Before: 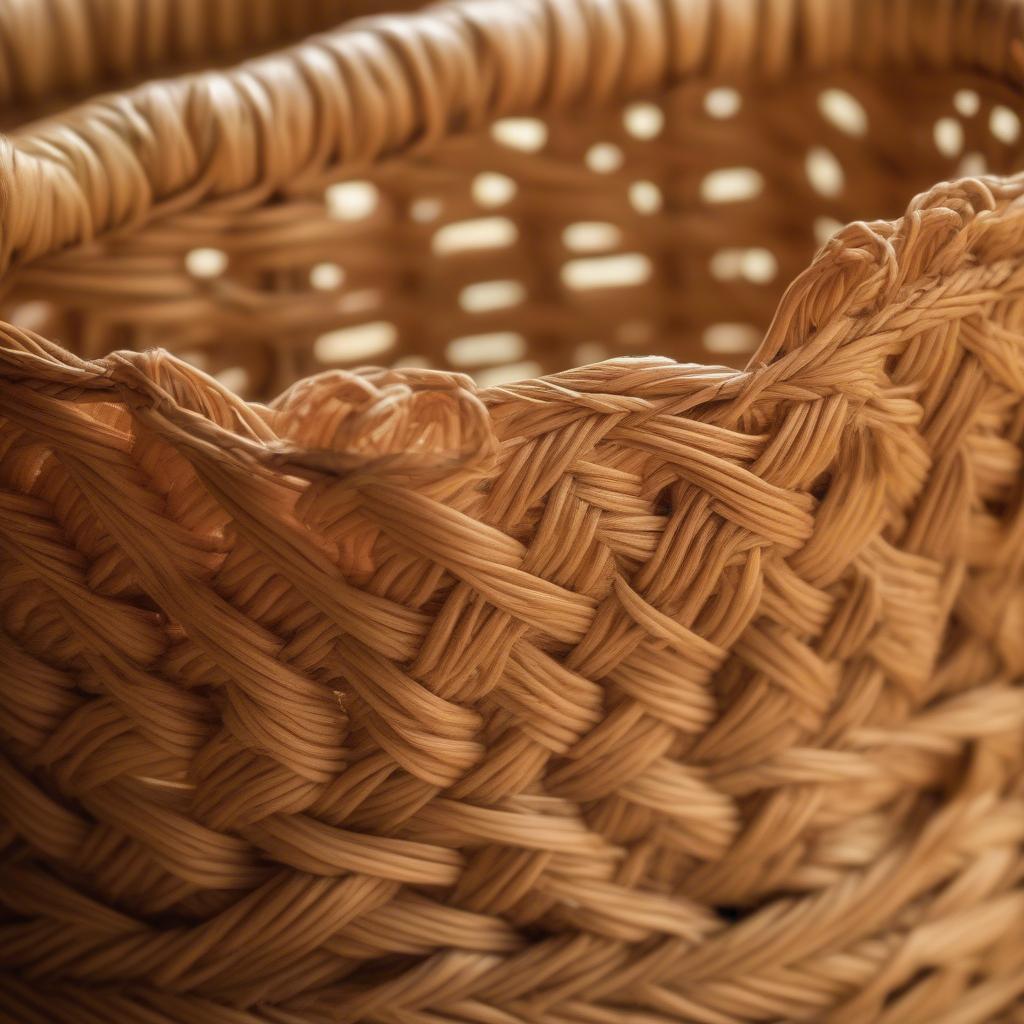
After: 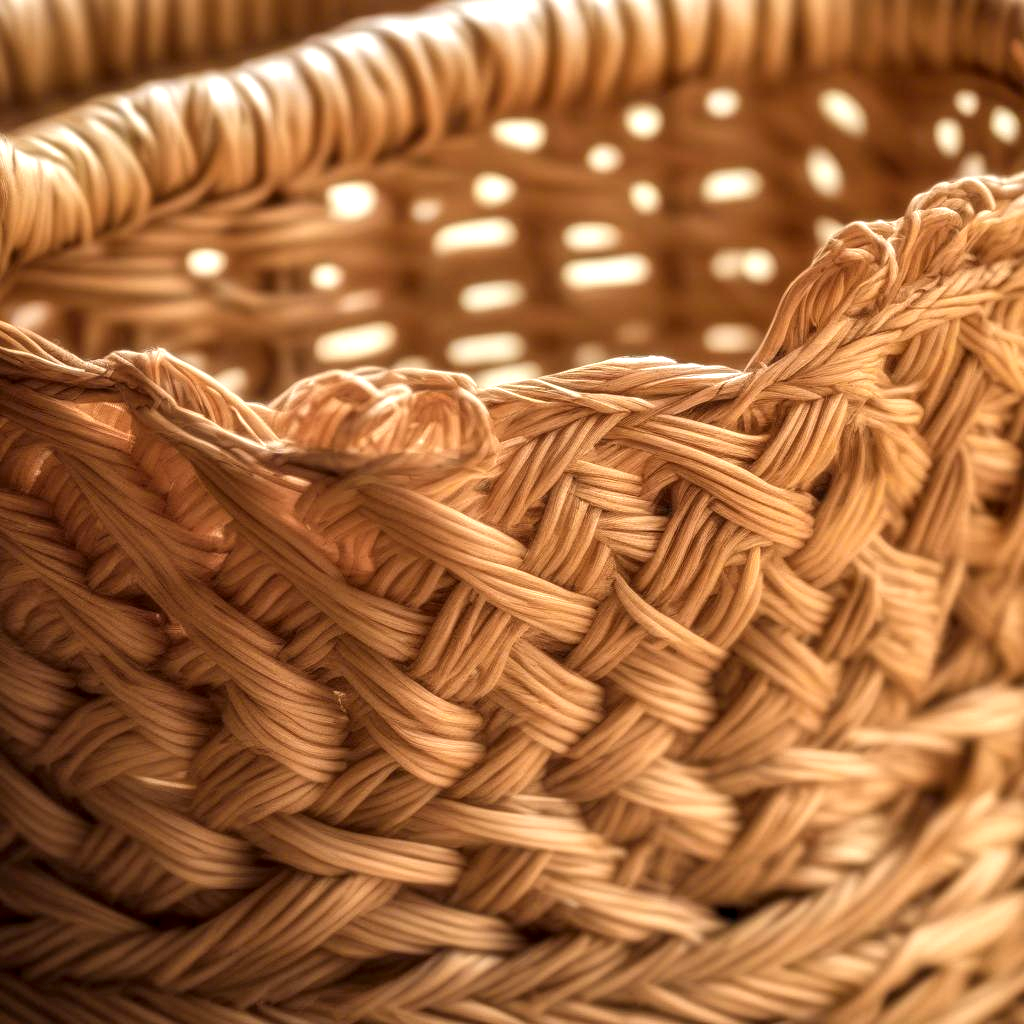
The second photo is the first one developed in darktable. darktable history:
exposure: black level correction 0, exposure 0.598 EV, compensate highlight preservation false
local contrast: highlights 63%, detail 143%, midtone range 0.421
shadows and highlights: shadows 25.54, highlights -48.14, soften with gaussian
